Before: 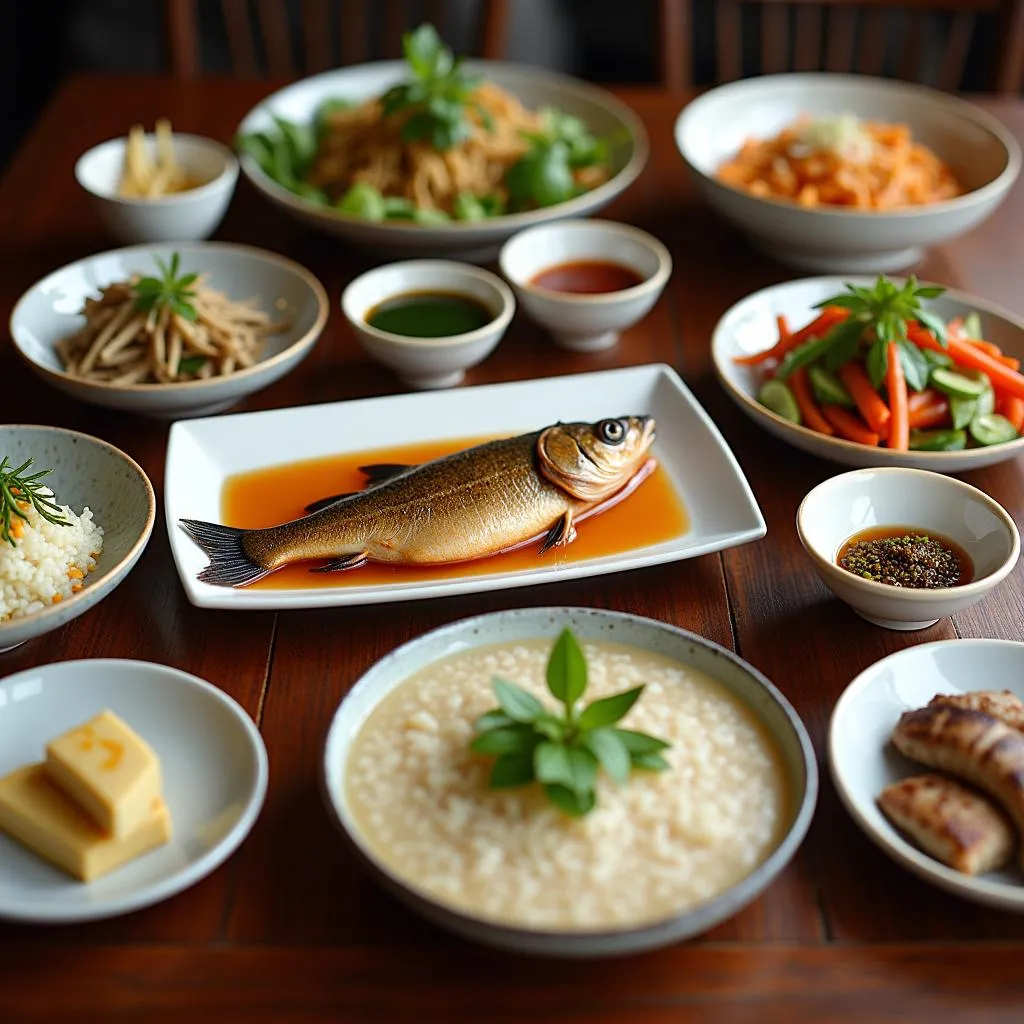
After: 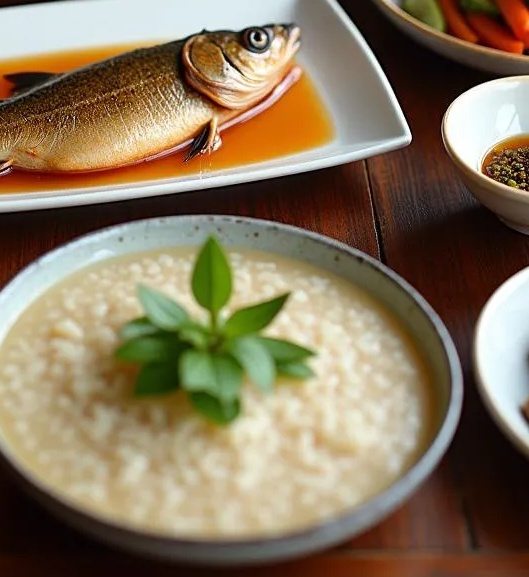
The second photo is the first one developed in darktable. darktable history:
crop: left 34.74%, top 38.352%, right 13.521%, bottom 5.272%
